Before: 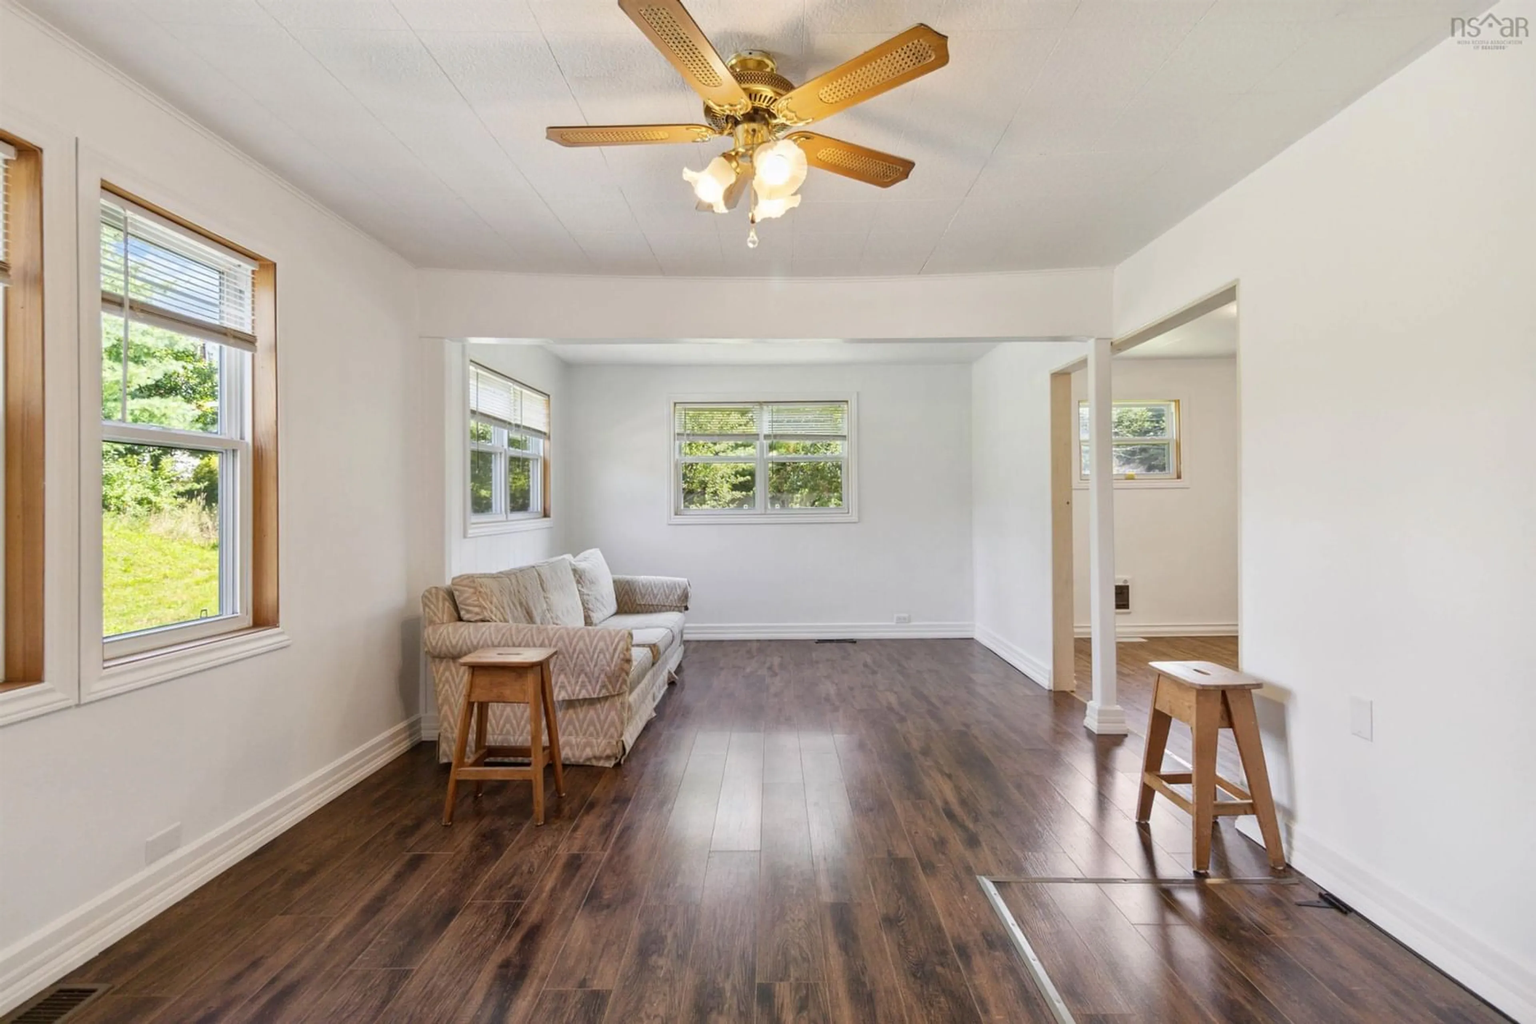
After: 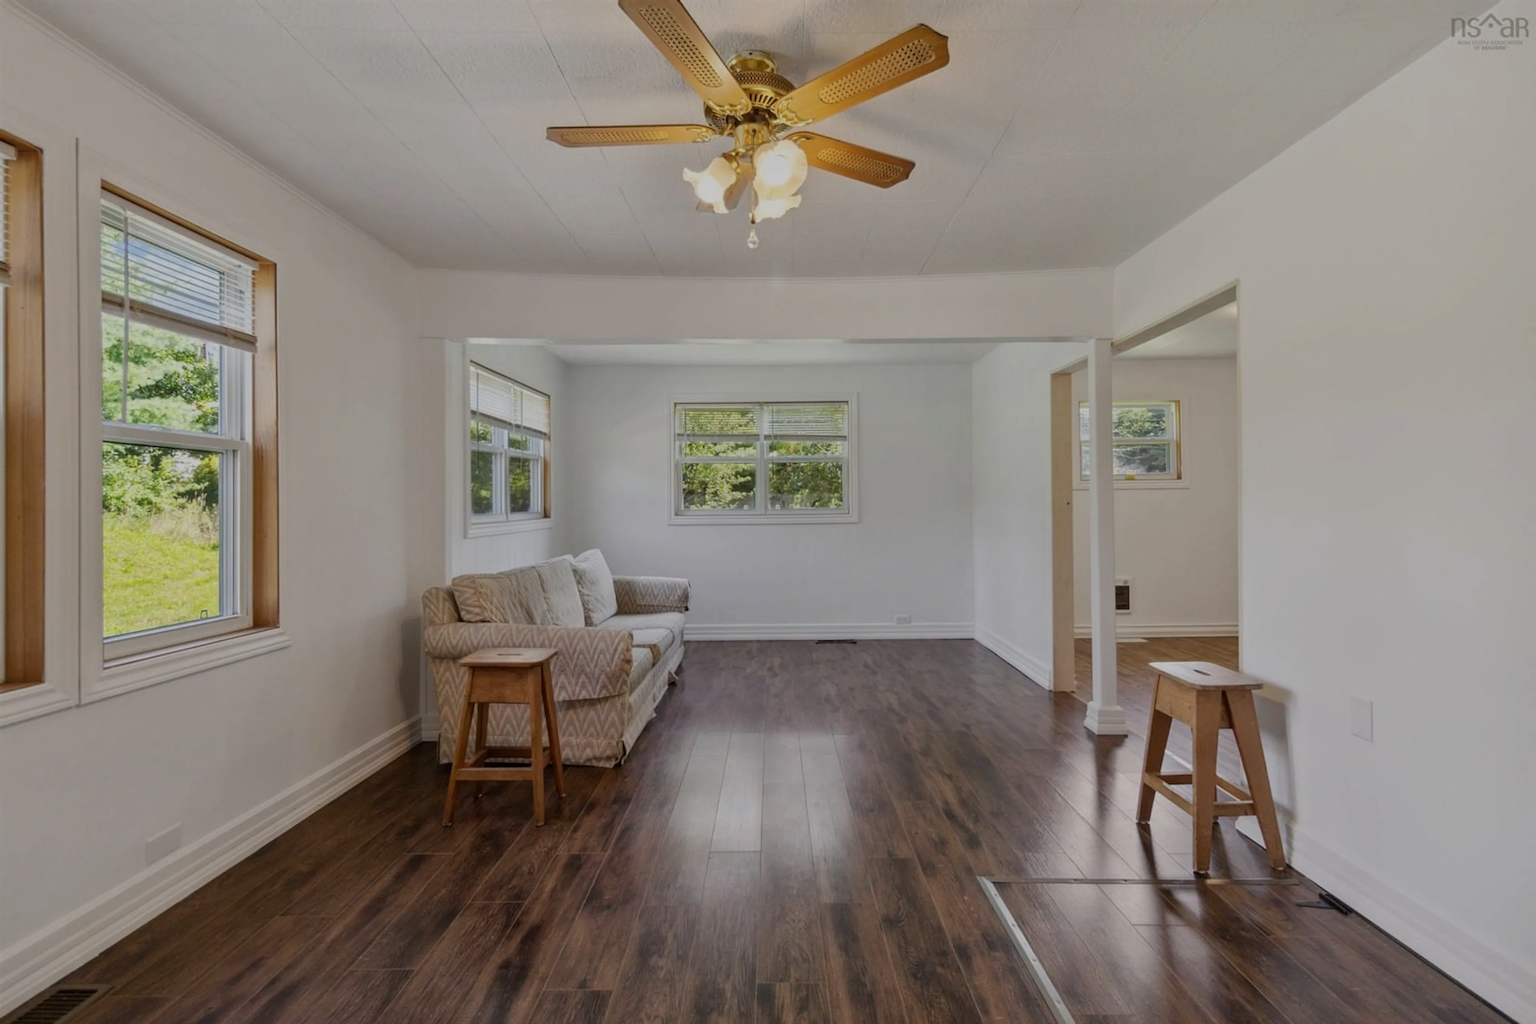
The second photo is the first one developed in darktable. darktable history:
exposure: black level correction 0, exposure -0.822 EV, compensate highlight preservation false
